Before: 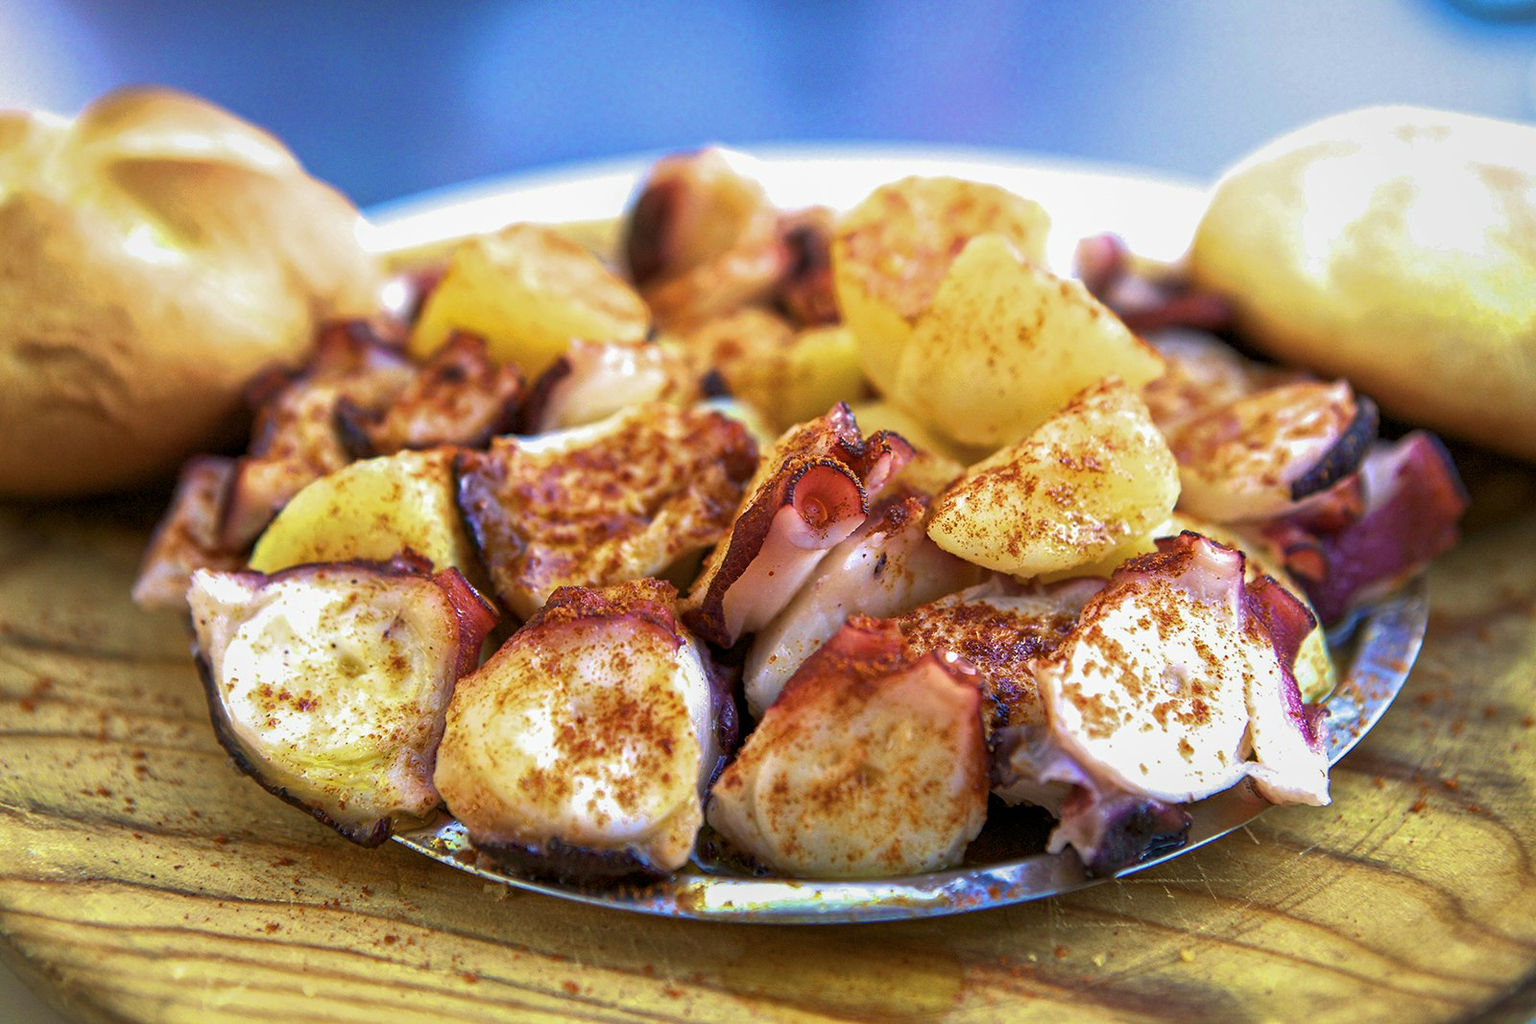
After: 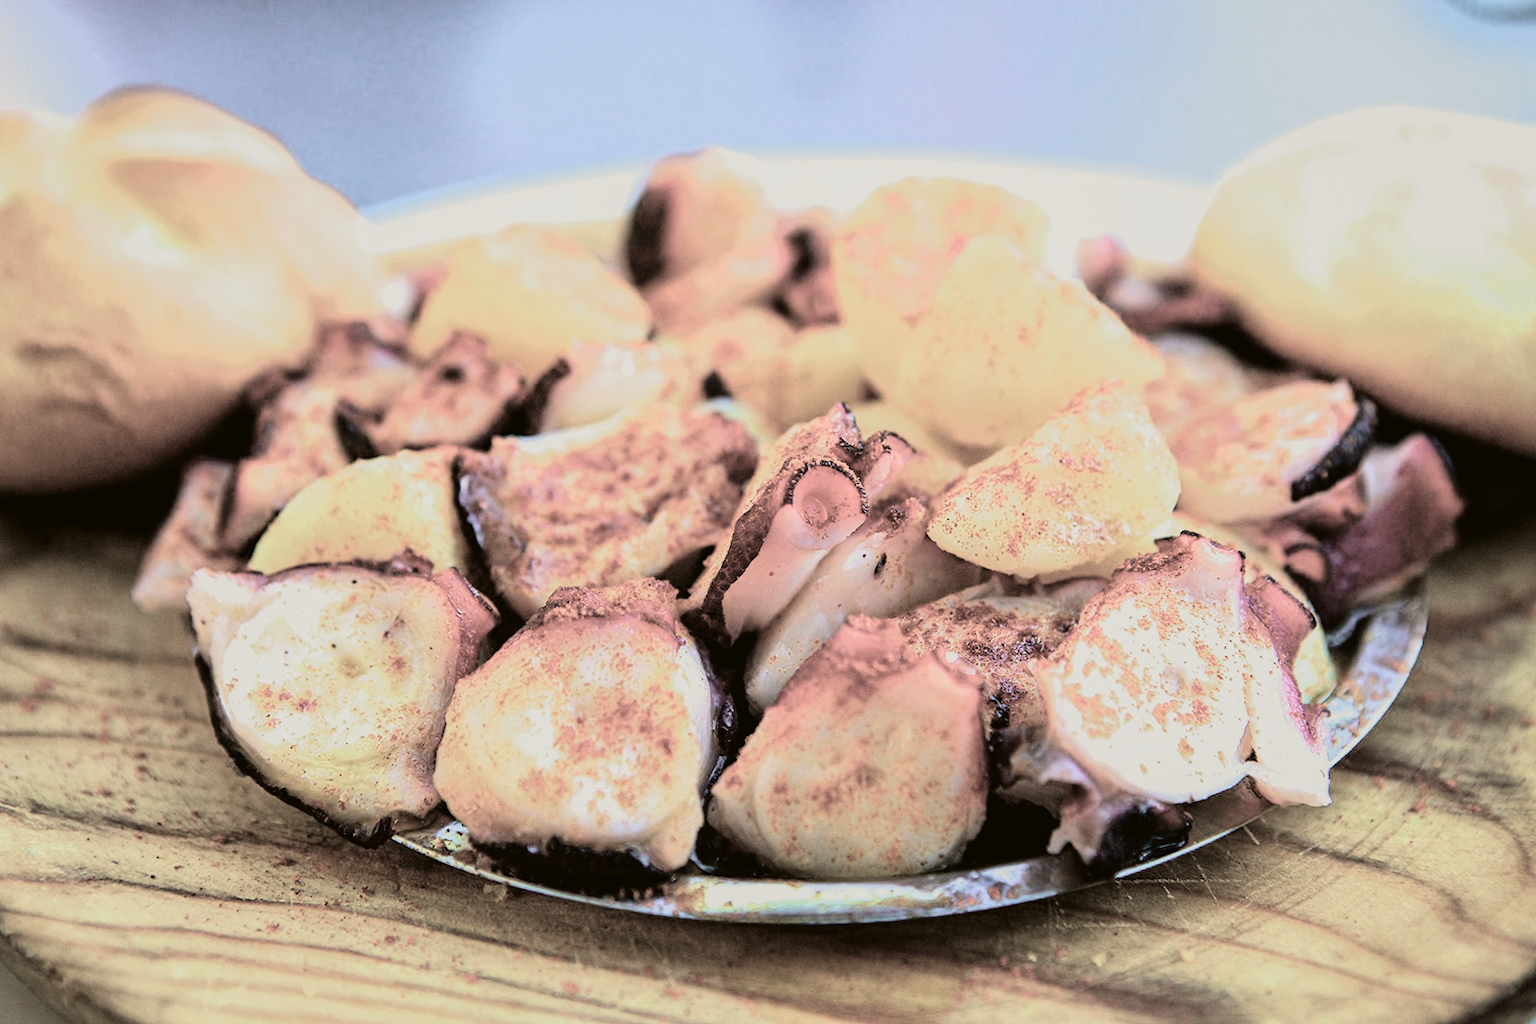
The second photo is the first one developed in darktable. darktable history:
tone curve: curves: ch0 [(0, 0.021) (0.049, 0.044) (0.152, 0.14) (0.328, 0.377) (0.473, 0.543) (0.641, 0.705) (0.868, 0.887) (1, 0.969)]; ch1 [(0, 0) (0.322, 0.328) (0.43, 0.425) (0.474, 0.466) (0.502, 0.503) (0.522, 0.526) (0.564, 0.591) (0.602, 0.632) (0.677, 0.701) (0.859, 0.885) (1, 1)]; ch2 [(0, 0) (0.33, 0.301) (0.447, 0.44) (0.487, 0.496) (0.502, 0.516) (0.535, 0.554) (0.565, 0.598) (0.618, 0.629) (1, 1)], color space Lab, independent channels, preserve colors none
filmic rgb: black relative exposure -5.02 EV, white relative exposure 3.98 EV, hardness 2.9, contrast 1.301, highlights saturation mix -29.6%, color science v5 (2021), contrast in shadows safe, contrast in highlights safe
